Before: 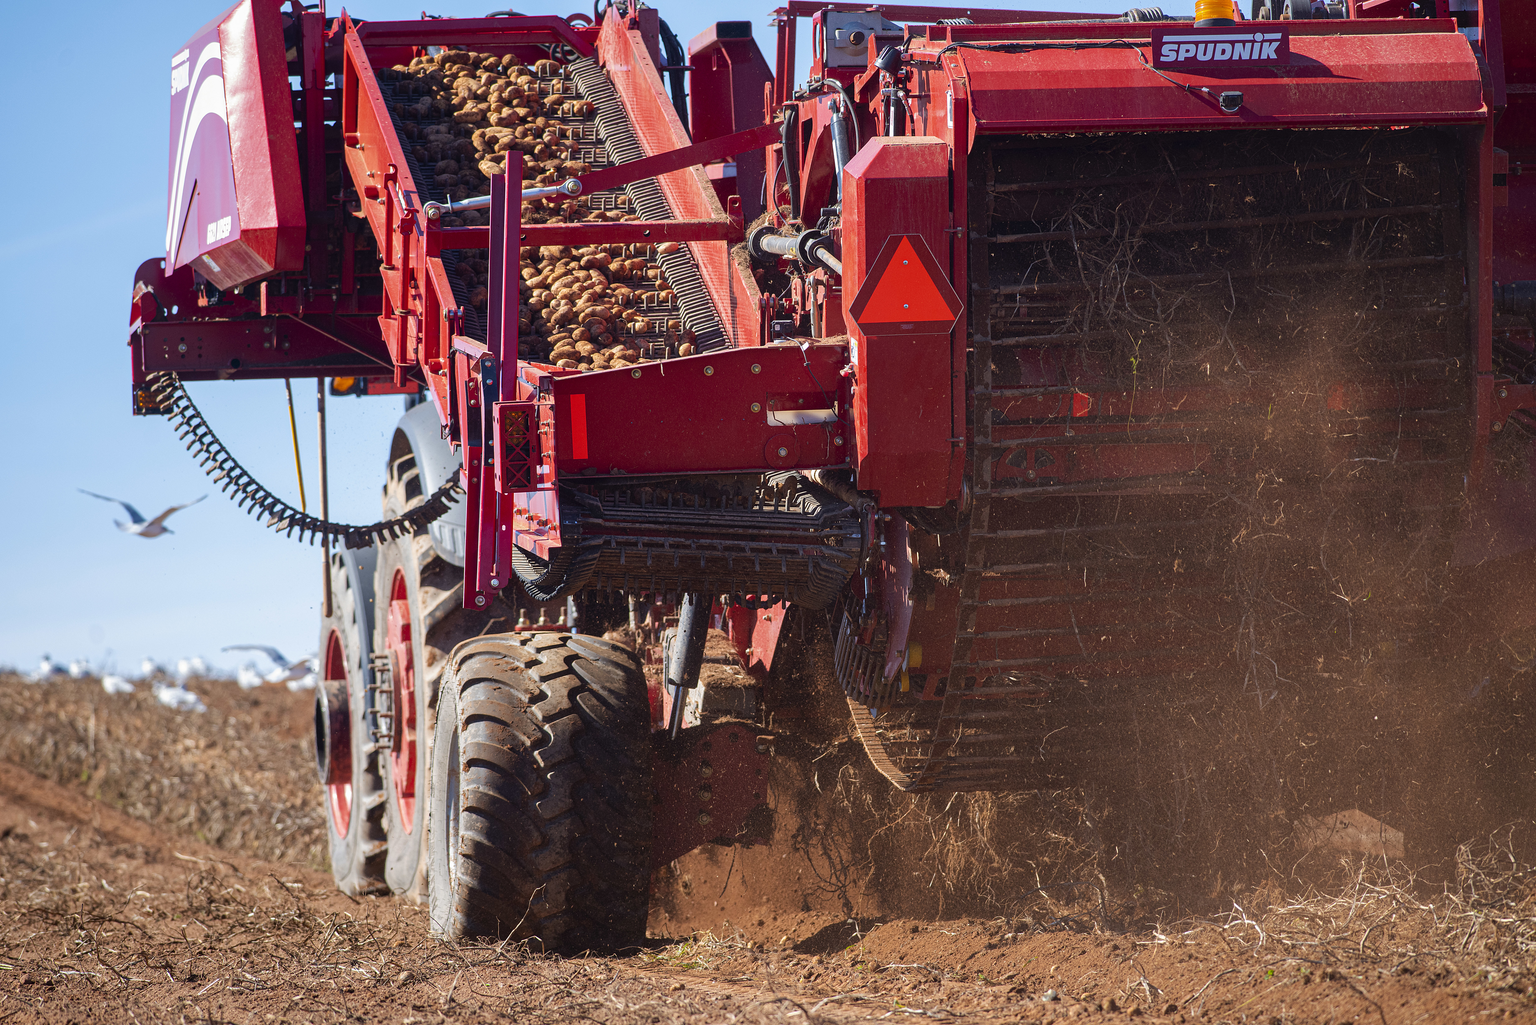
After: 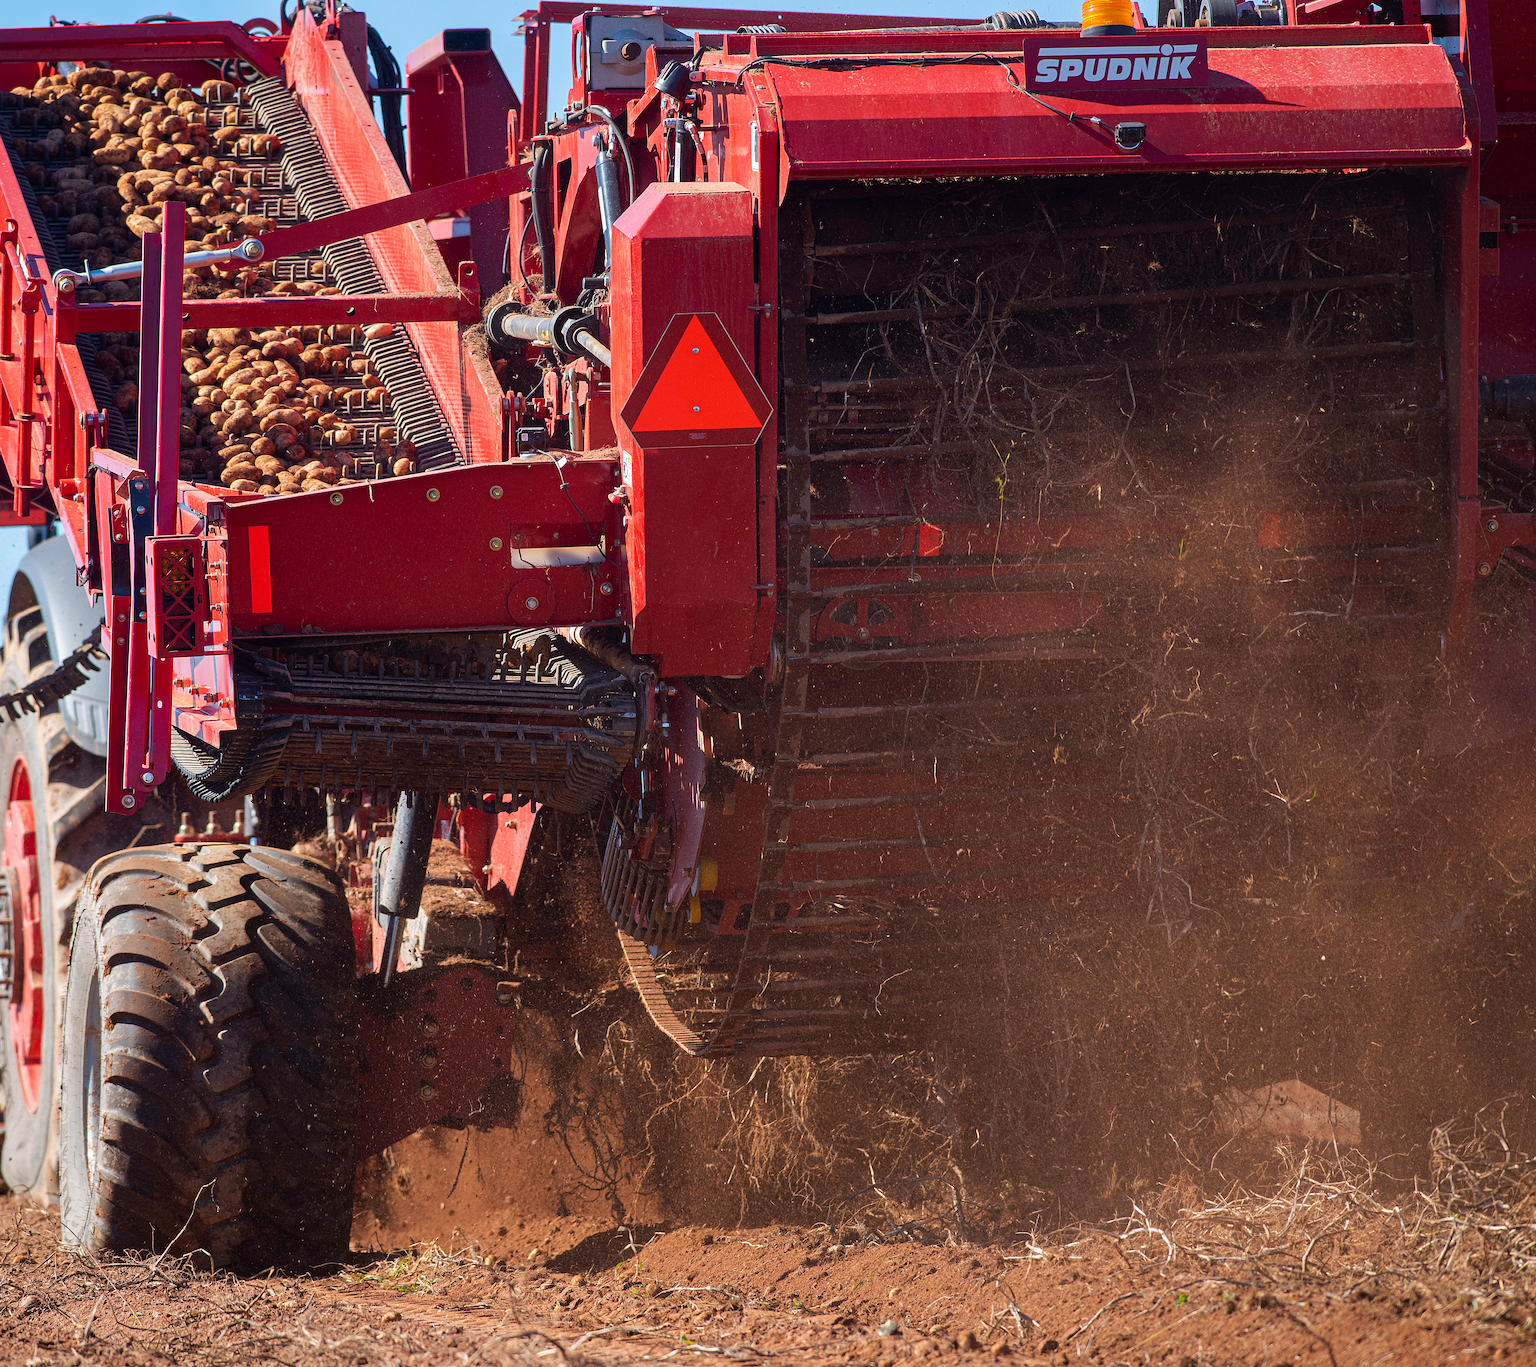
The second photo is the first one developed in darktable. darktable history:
crop and rotate: left 25.015%
